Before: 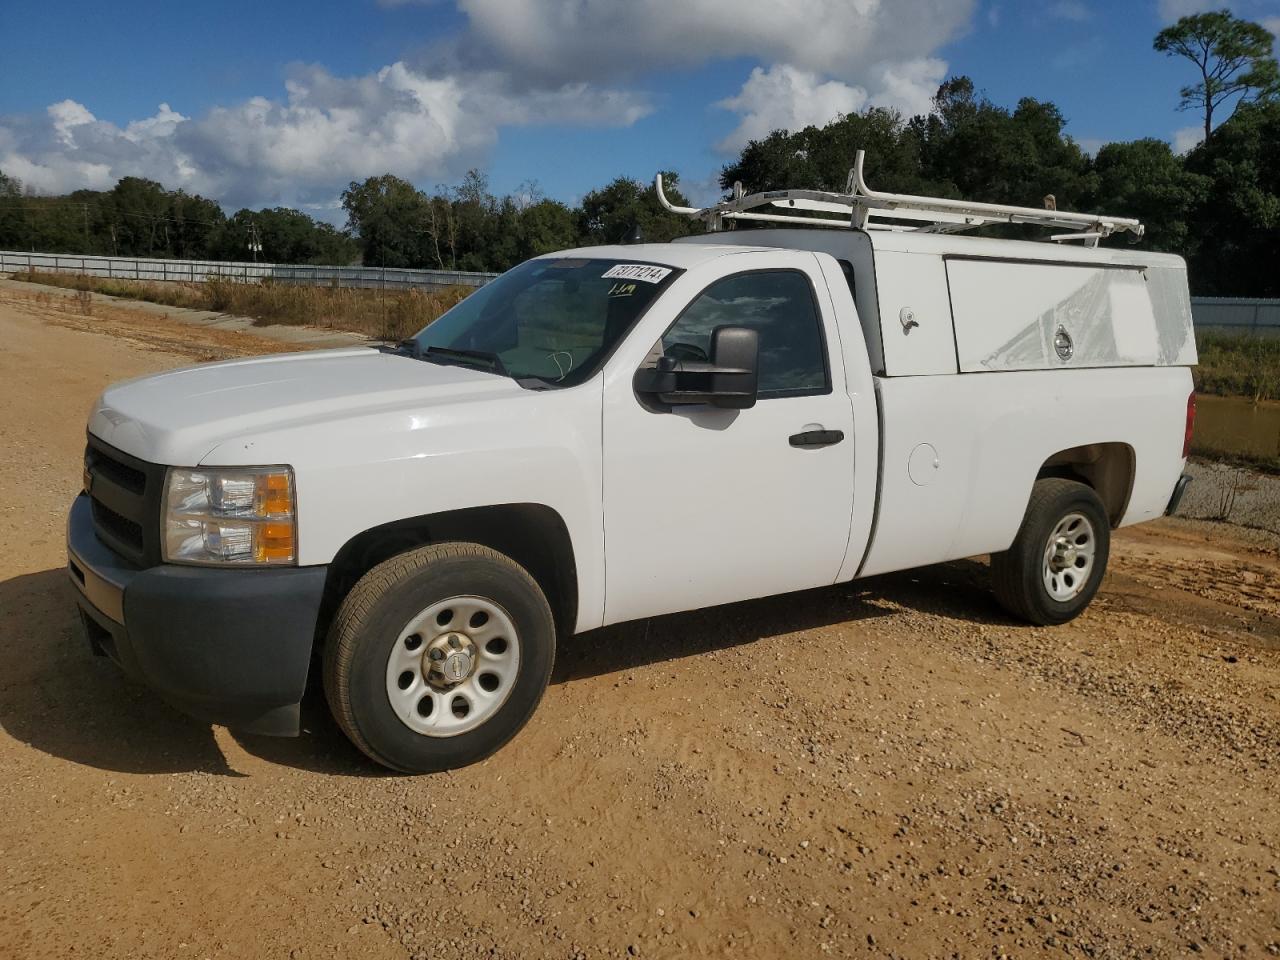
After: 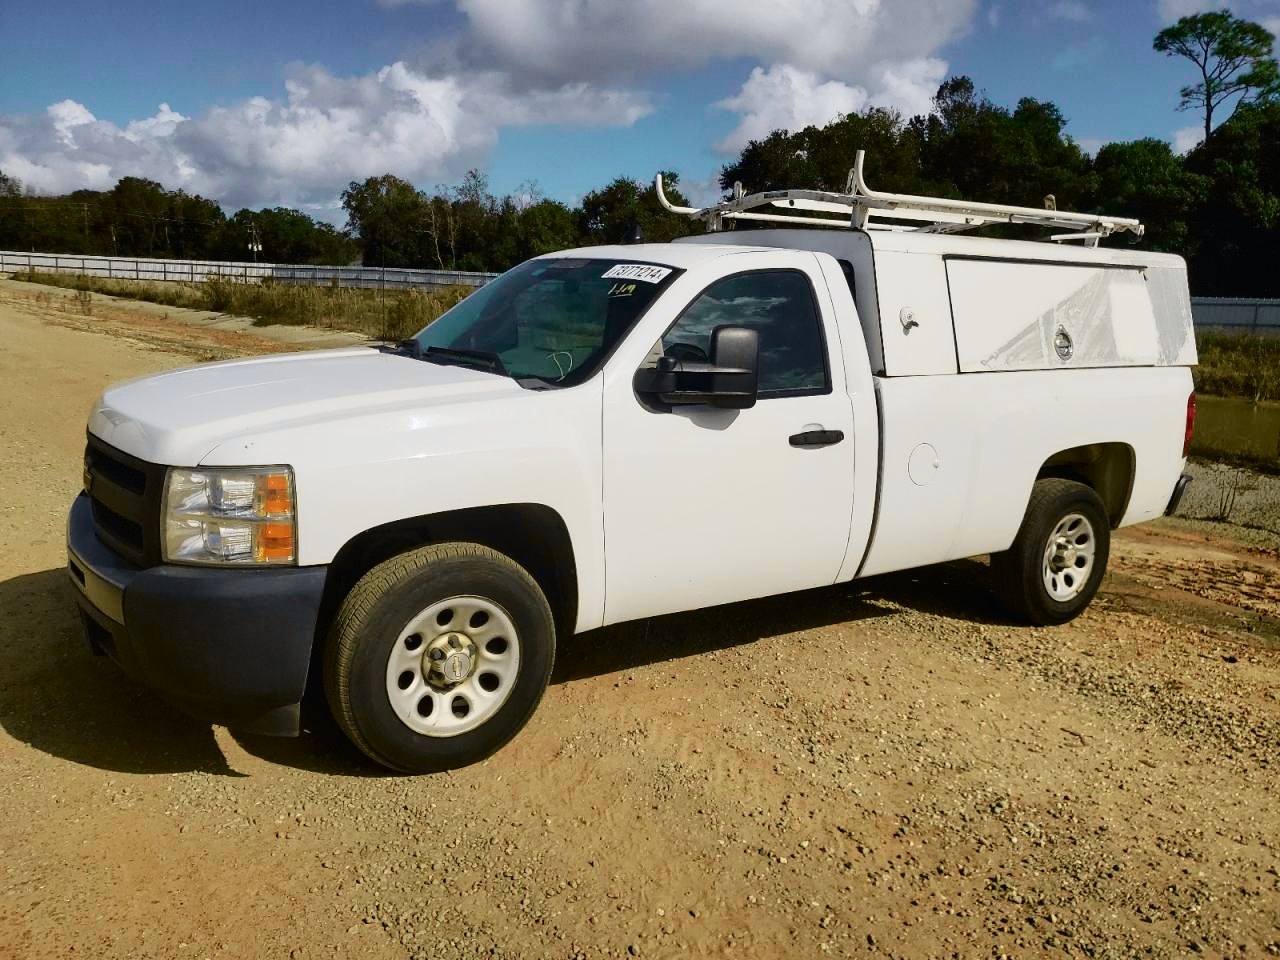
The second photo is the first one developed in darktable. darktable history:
tone curve: curves: ch0 [(0, 0.011) (0.053, 0.026) (0.174, 0.115) (0.398, 0.444) (0.673, 0.775) (0.829, 0.906) (0.991, 0.981)]; ch1 [(0, 0) (0.276, 0.206) (0.409, 0.383) (0.473, 0.458) (0.492, 0.499) (0.521, 0.502) (0.546, 0.543) (0.585, 0.617) (0.659, 0.686) (0.78, 0.8) (1, 1)]; ch2 [(0, 0) (0.438, 0.449) (0.473, 0.469) (0.503, 0.5) (0.523, 0.538) (0.562, 0.598) (0.612, 0.635) (0.695, 0.713) (1, 1)], color space Lab, independent channels, preserve colors none
